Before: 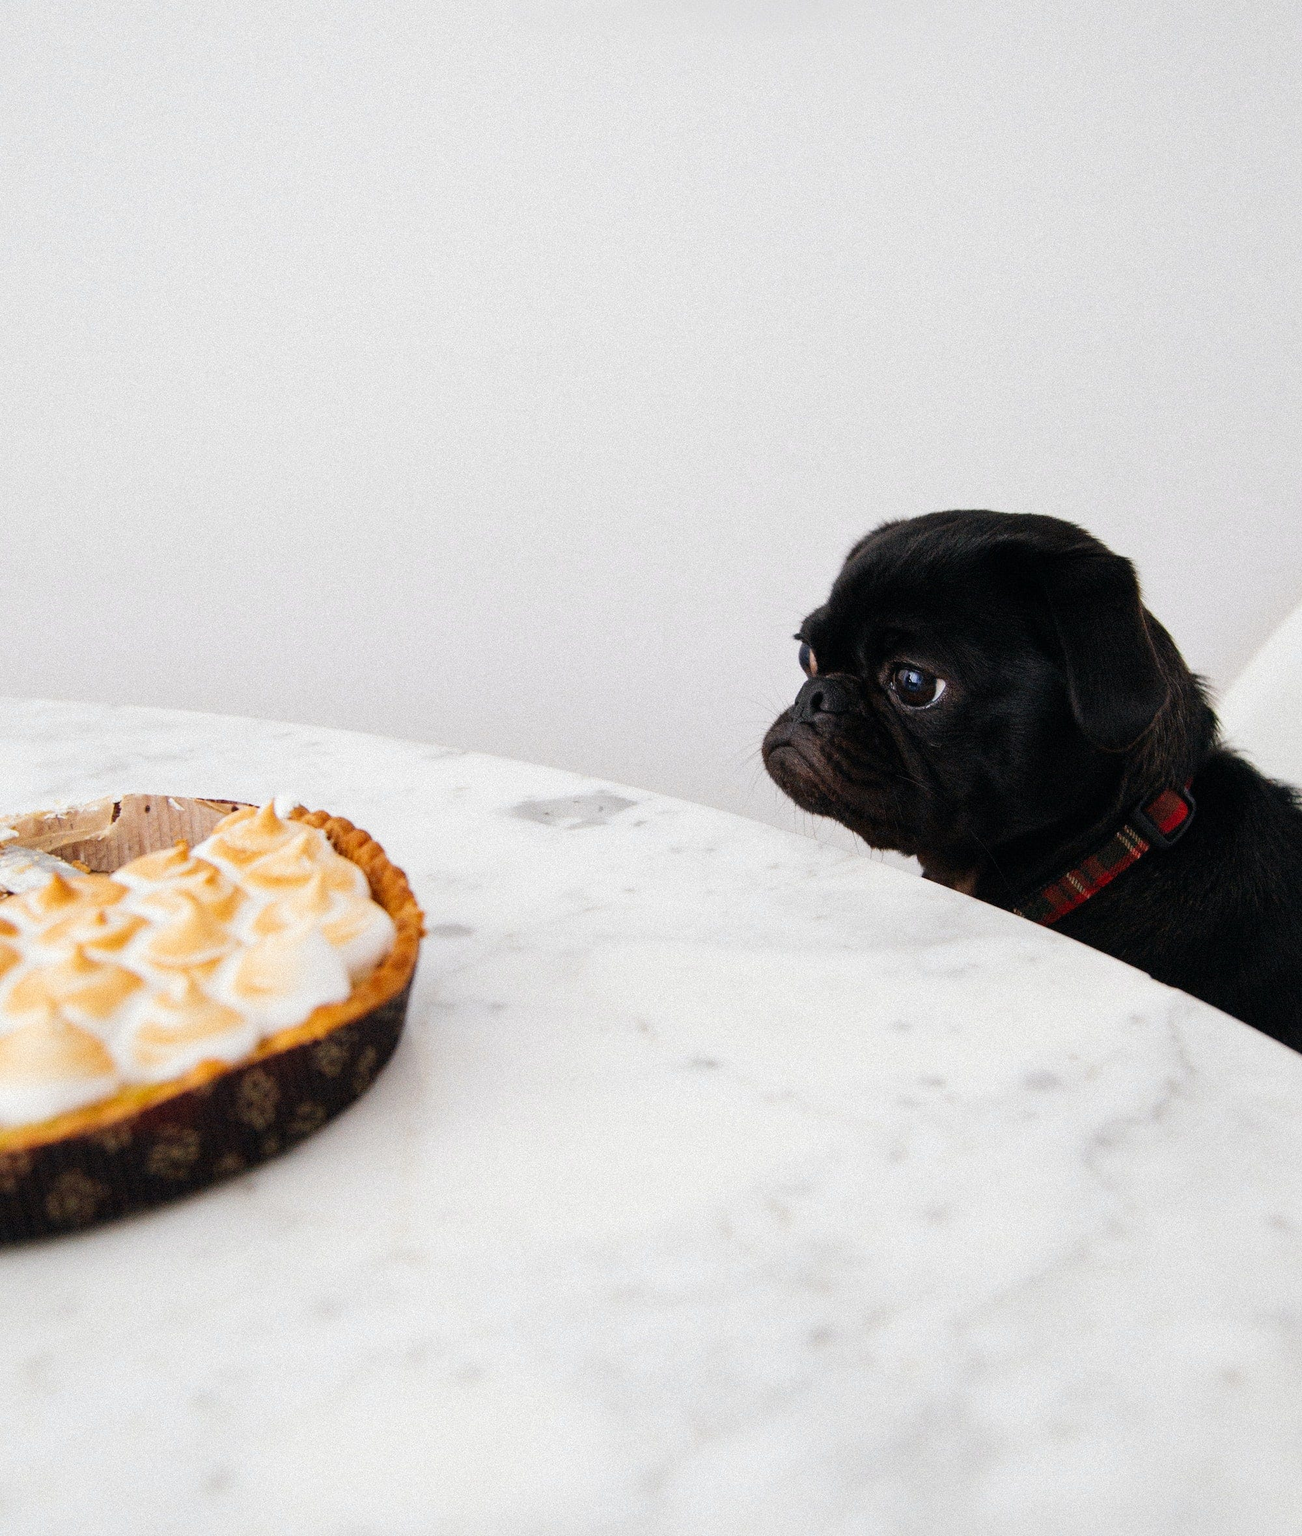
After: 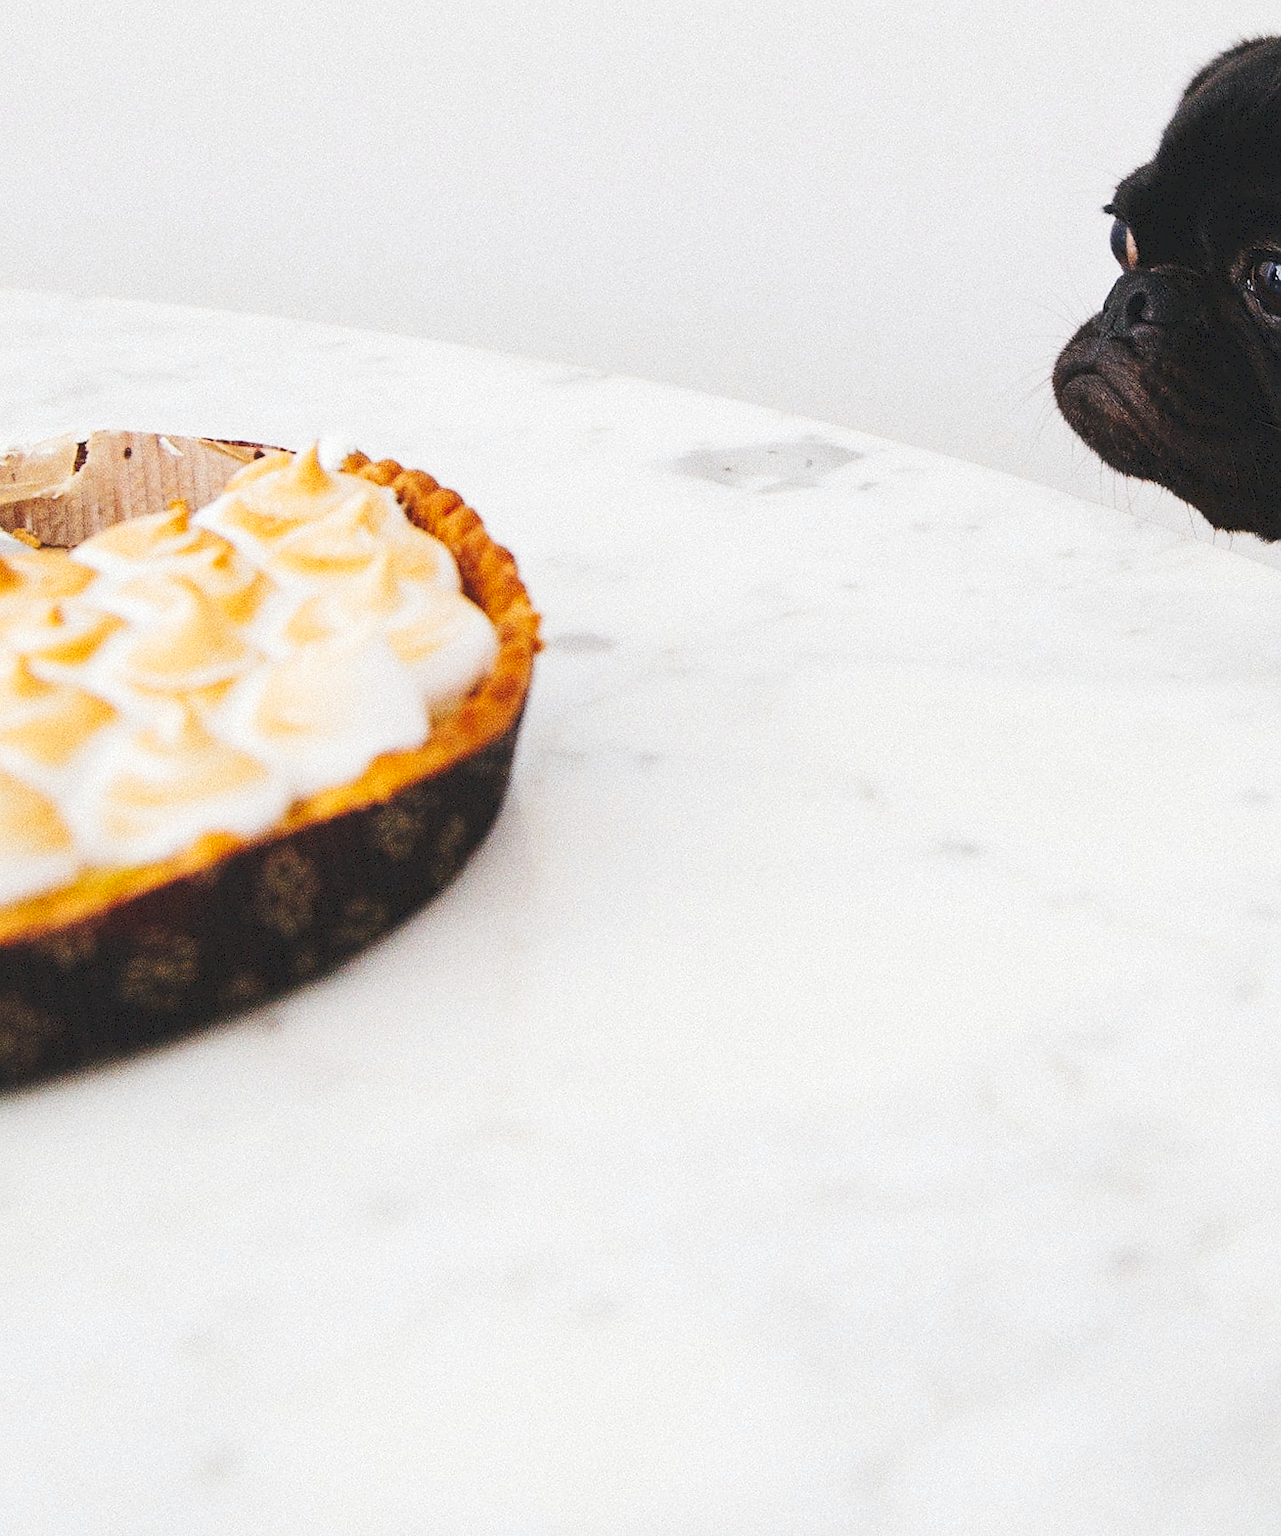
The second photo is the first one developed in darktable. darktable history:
crop and rotate: angle -0.891°, left 3.936%, top 32.259%, right 29.326%
sharpen: radius 1.445, amount 0.405, threshold 1.367
color zones: curves: ch0 [(0.25, 0.5) (0.463, 0.627) (0.484, 0.637) (0.75, 0.5)]
tone curve: curves: ch0 [(0, 0) (0.003, 0.117) (0.011, 0.125) (0.025, 0.133) (0.044, 0.144) (0.069, 0.152) (0.1, 0.167) (0.136, 0.186) (0.177, 0.21) (0.224, 0.244) (0.277, 0.295) (0.335, 0.357) (0.399, 0.445) (0.468, 0.531) (0.543, 0.629) (0.623, 0.716) (0.709, 0.803) (0.801, 0.876) (0.898, 0.939) (1, 1)], preserve colors none
